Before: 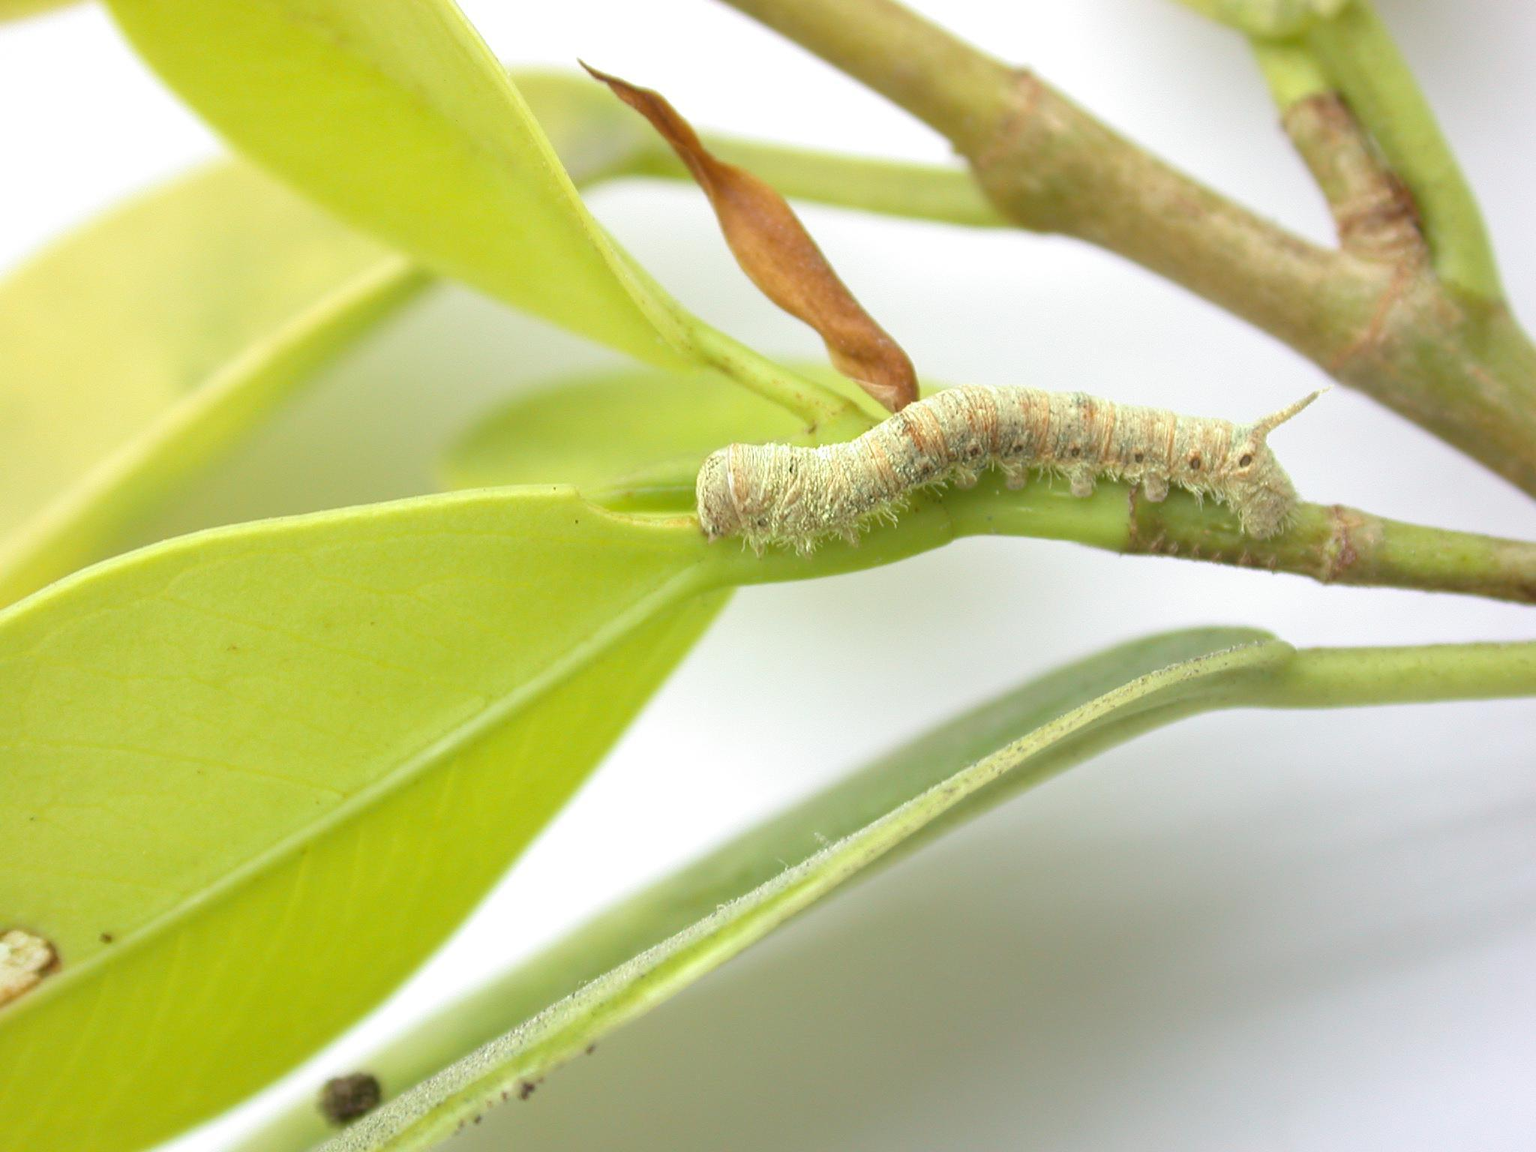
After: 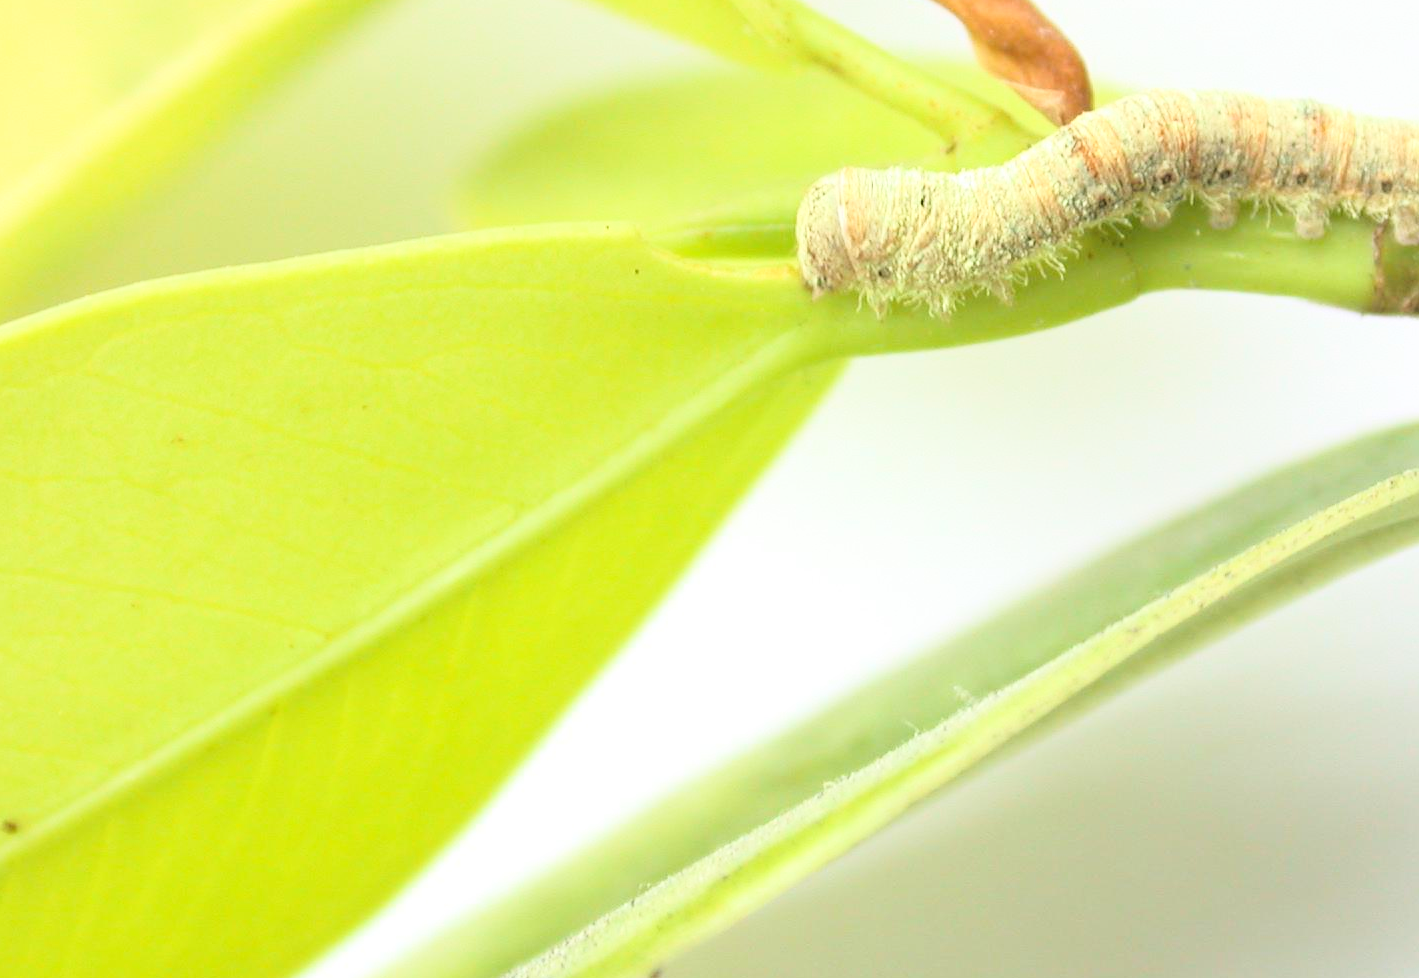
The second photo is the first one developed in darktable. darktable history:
base curve: curves: ch0 [(0, 0) (0.028, 0.03) (0.121, 0.232) (0.46, 0.748) (0.859, 0.968) (1, 1)]
crop: left 6.488%, top 27.668%, right 24.183%, bottom 8.656%
